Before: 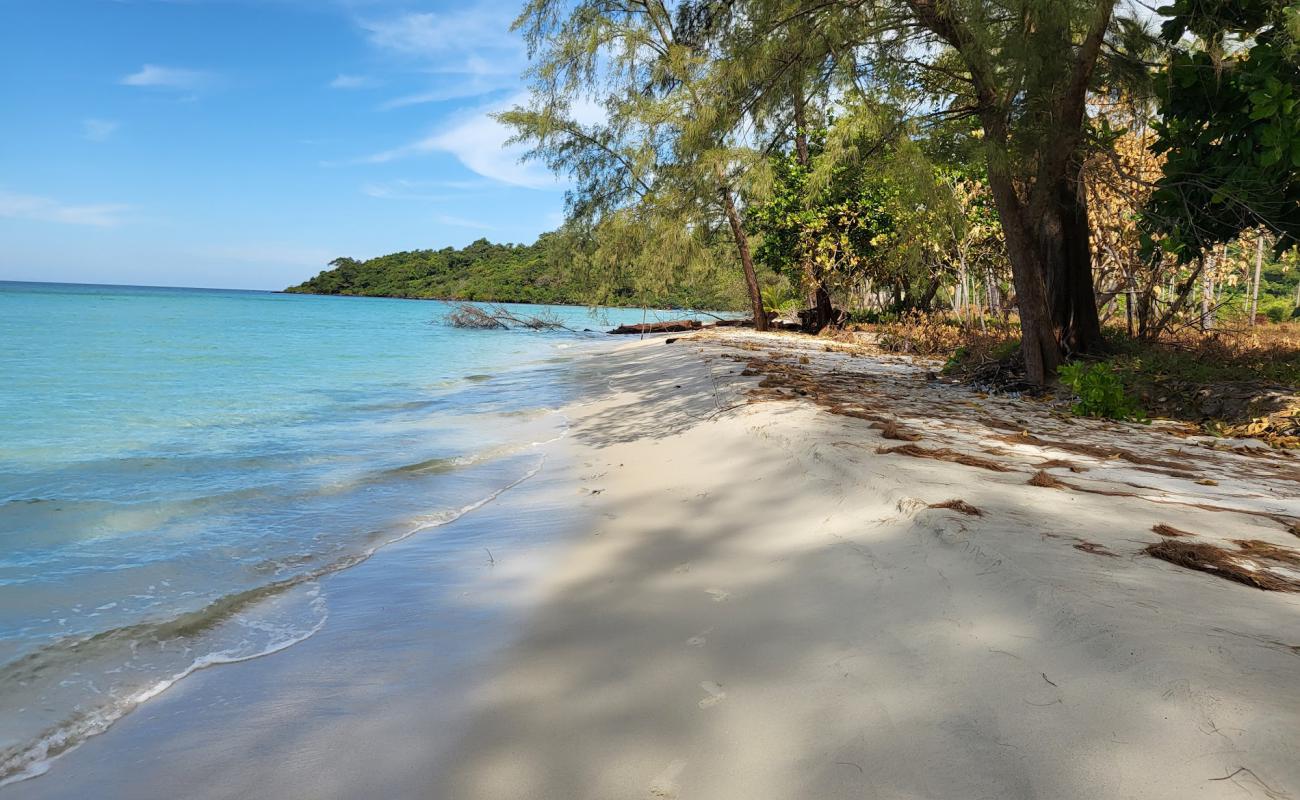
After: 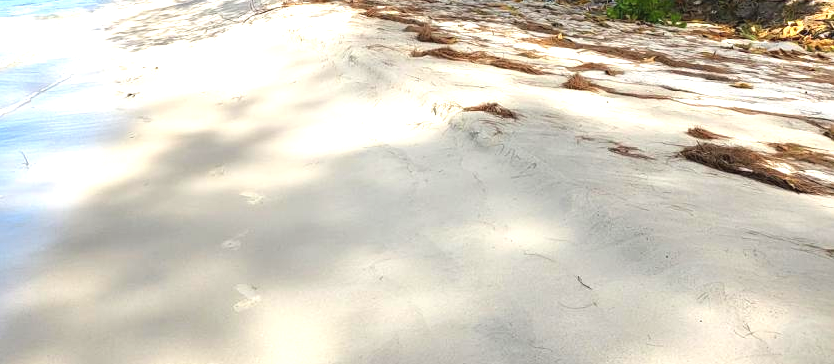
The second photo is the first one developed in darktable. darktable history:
exposure: black level correction -0.002, exposure 1.108 EV, compensate exposure bias true, compensate highlight preservation false
crop and rotate: left 35.835%, top 49.661%, bottom 4.819%
